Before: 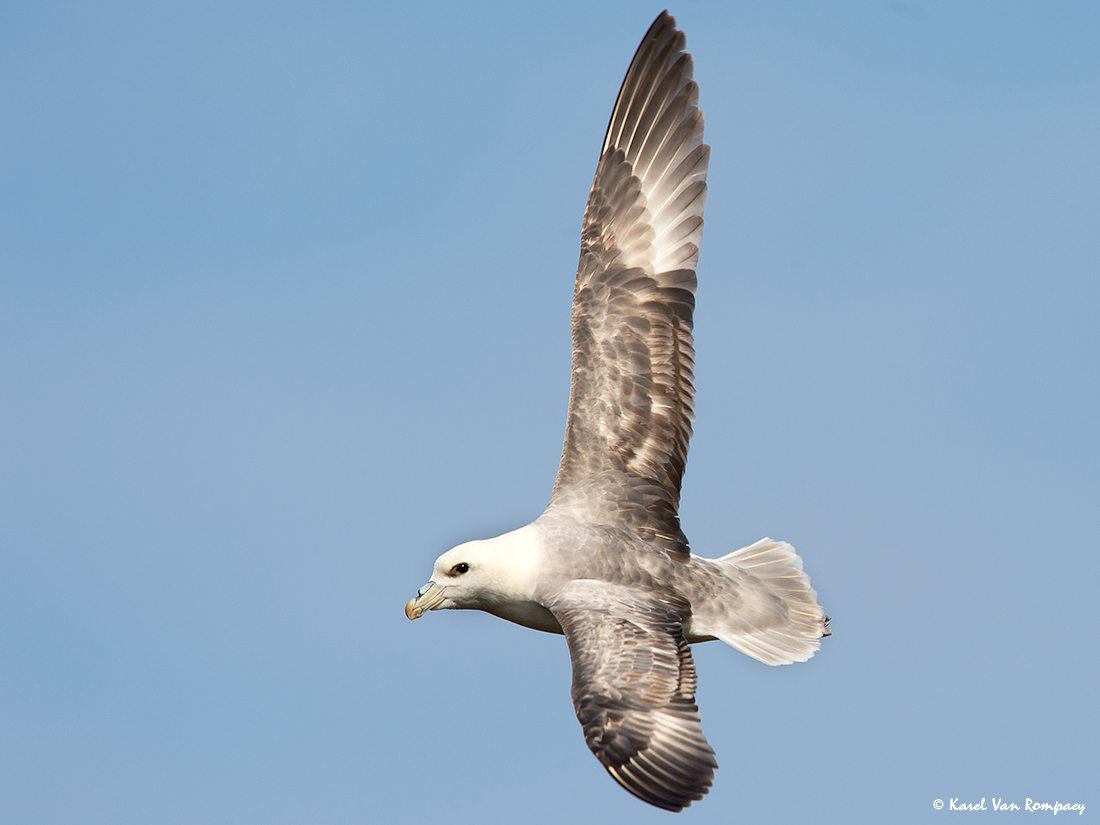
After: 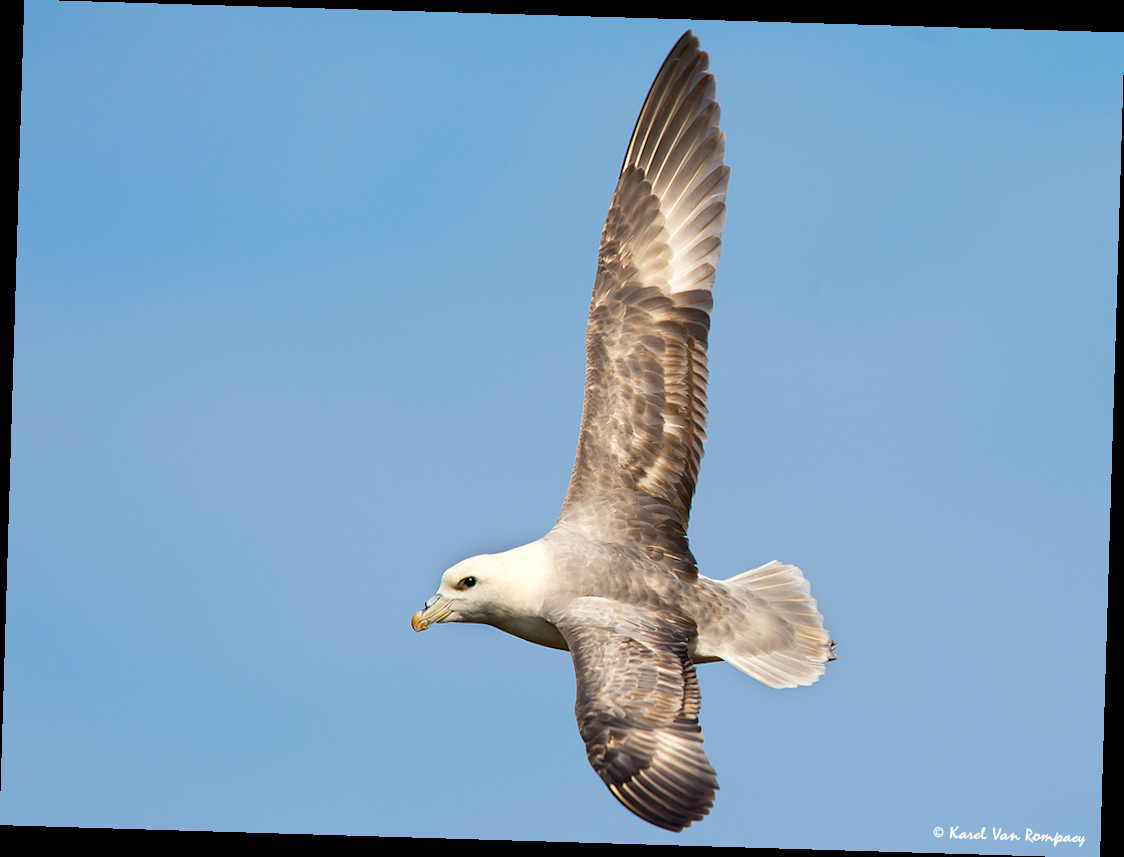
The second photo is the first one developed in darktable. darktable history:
rotate and perspective: rotation 1.72°, automatic cropping off
color balance rgb: perceptual saturation grading › global saturation 25%, global vibrance 20%
